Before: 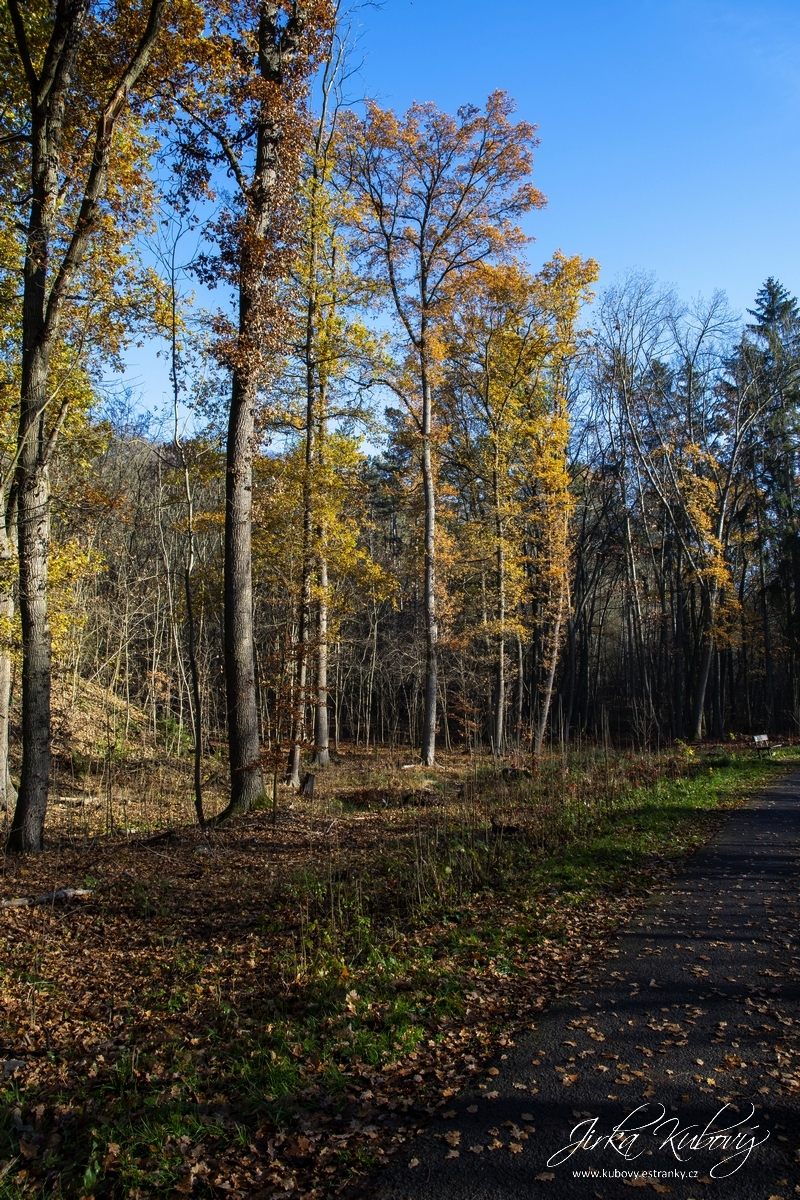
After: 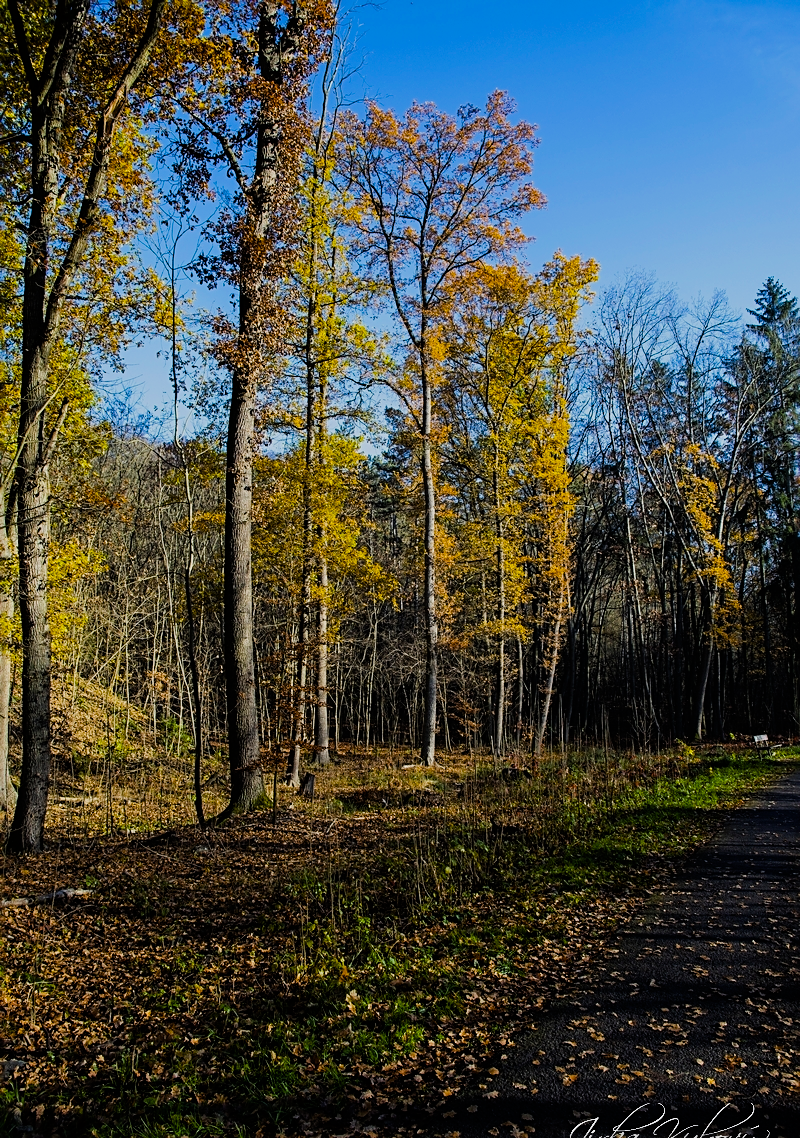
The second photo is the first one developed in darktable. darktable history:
sharpen: on, module defaults
color balance rgb: linear chroma grading › global chroma 15%, perceptual saturation grading › global saturation 30%
filmic rgb: black relative exposure -7.65 EV, white relative exposure 4.56 EV, hardness 3.61
crop and rotate: top 0%, bottom 5.097%
